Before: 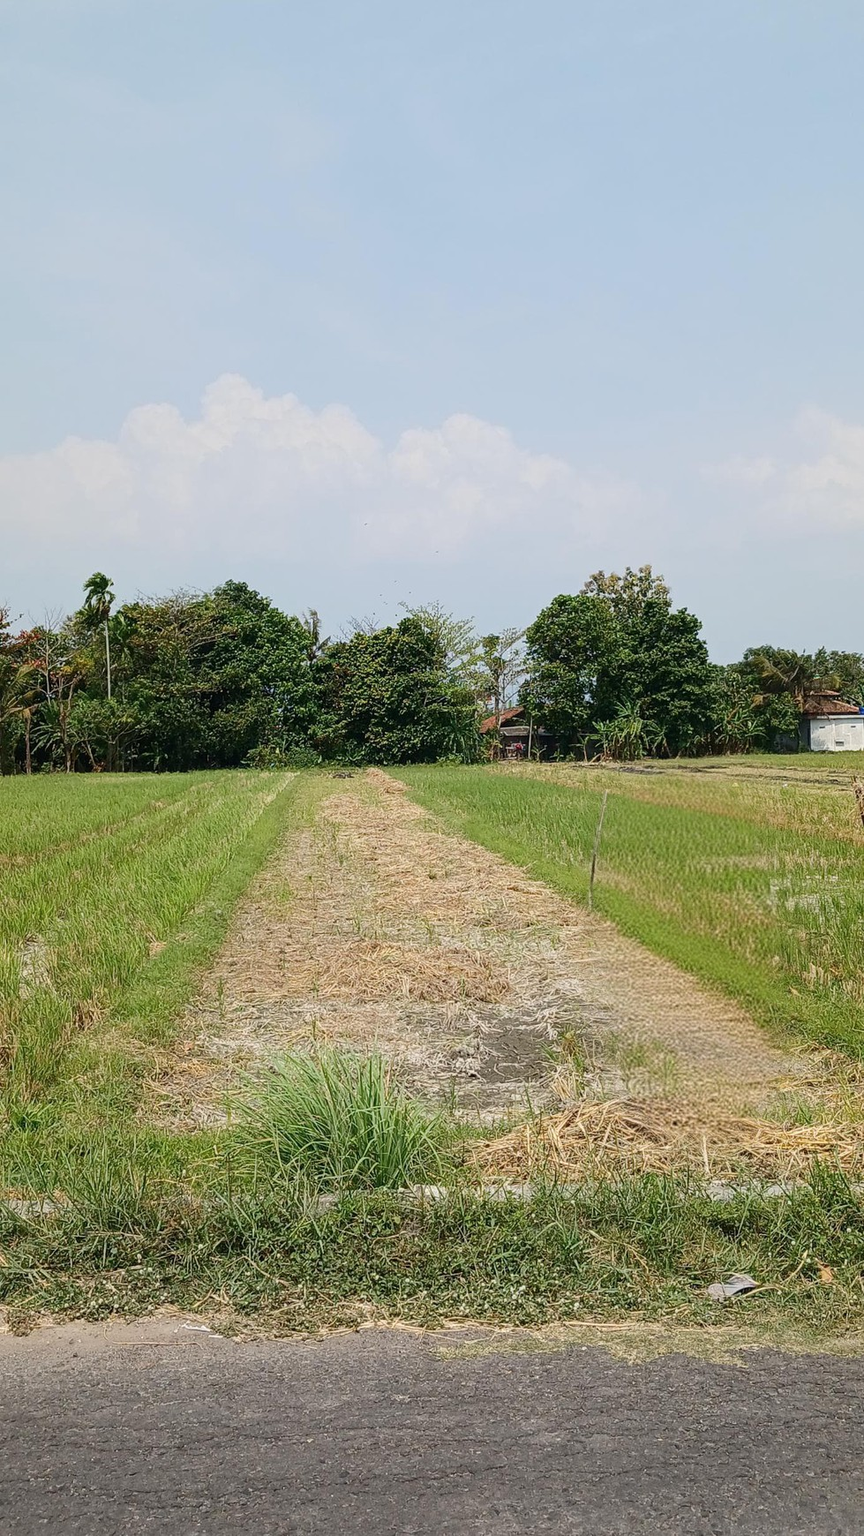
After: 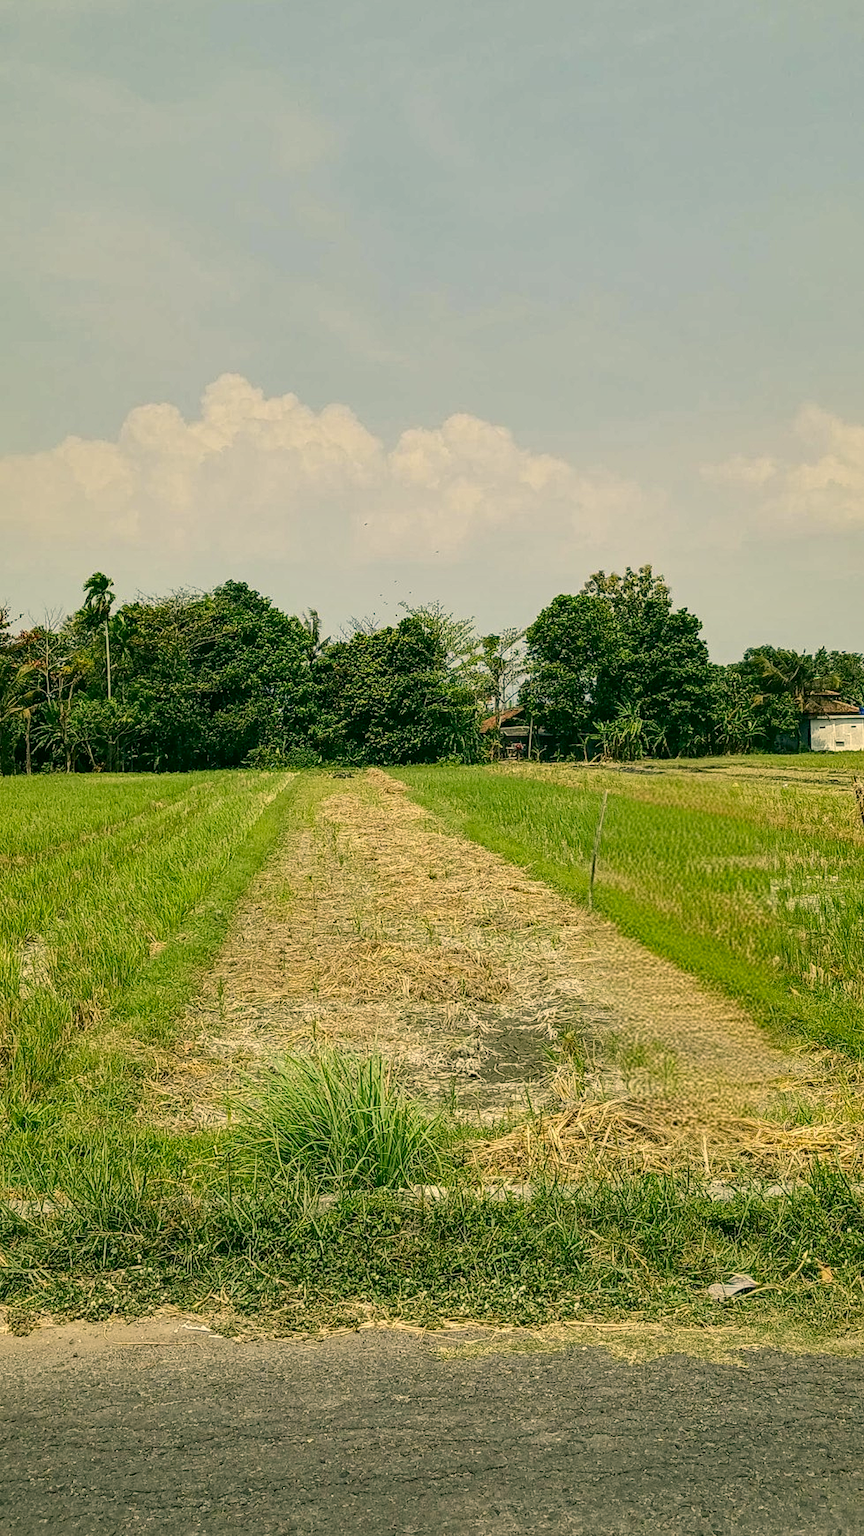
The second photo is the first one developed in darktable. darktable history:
haze removal: compatibility mode true, adaptive false
local contrast: on, module defaults
shadows and highlights: soften with gaussian
color correction: highlights a* 5.3, highlights b* 24.26, shadows a* -15.58, shadows b* 4.02
